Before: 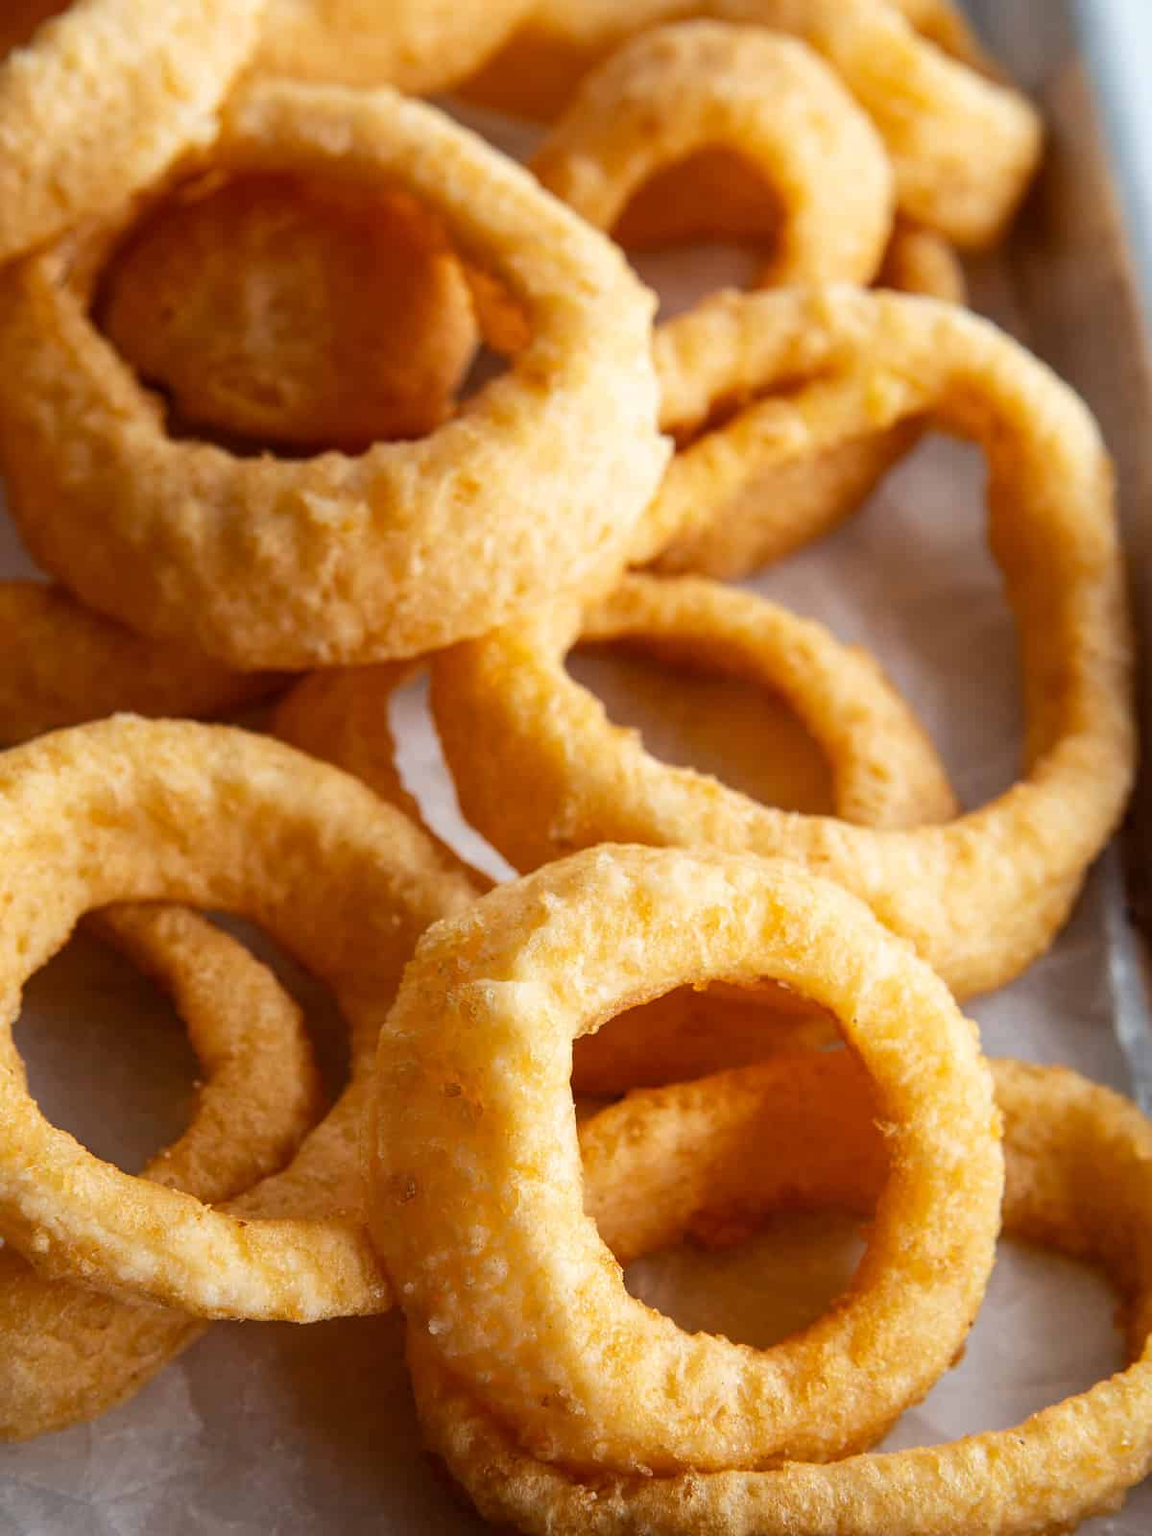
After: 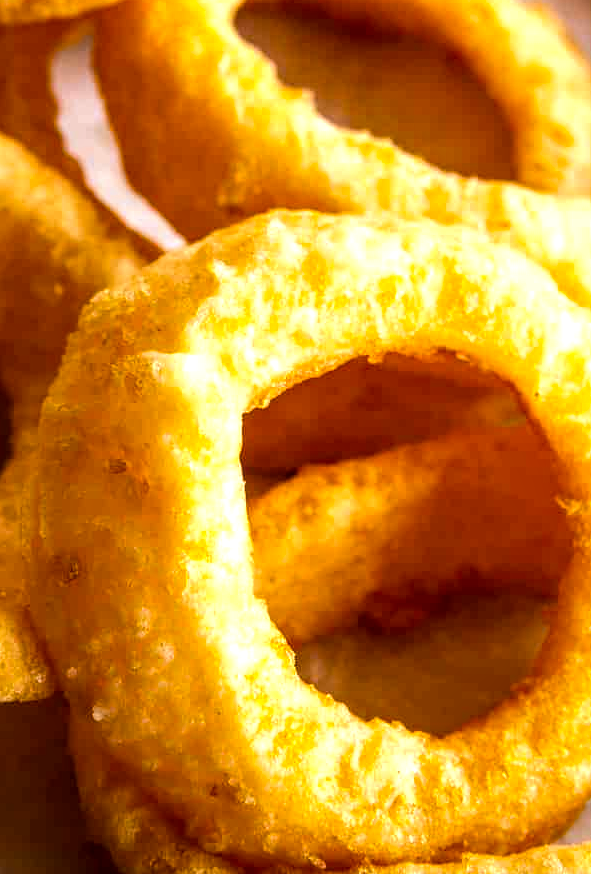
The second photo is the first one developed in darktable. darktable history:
velvia: on, module defaults
tone equalizer: -8 EV -0.416 EV, -7 EV -0.388 EV, -6 EV -0.318 EV, -5 EV -0.213 EV, -3 EV 0.194 EV, -2 EV 0.314 EV, -1 EV 0.402 EV, +0 EV 0.419 EV
crop: left 29.524%, top 41.857%, right 21.184%, bottom 3.49%
local contrast: detail 144%
color balance rgb: linear chroma grading › global chroma 0.732%, perceptual saturation grading › global saturation 29.489%, global vibrance 14.527%
